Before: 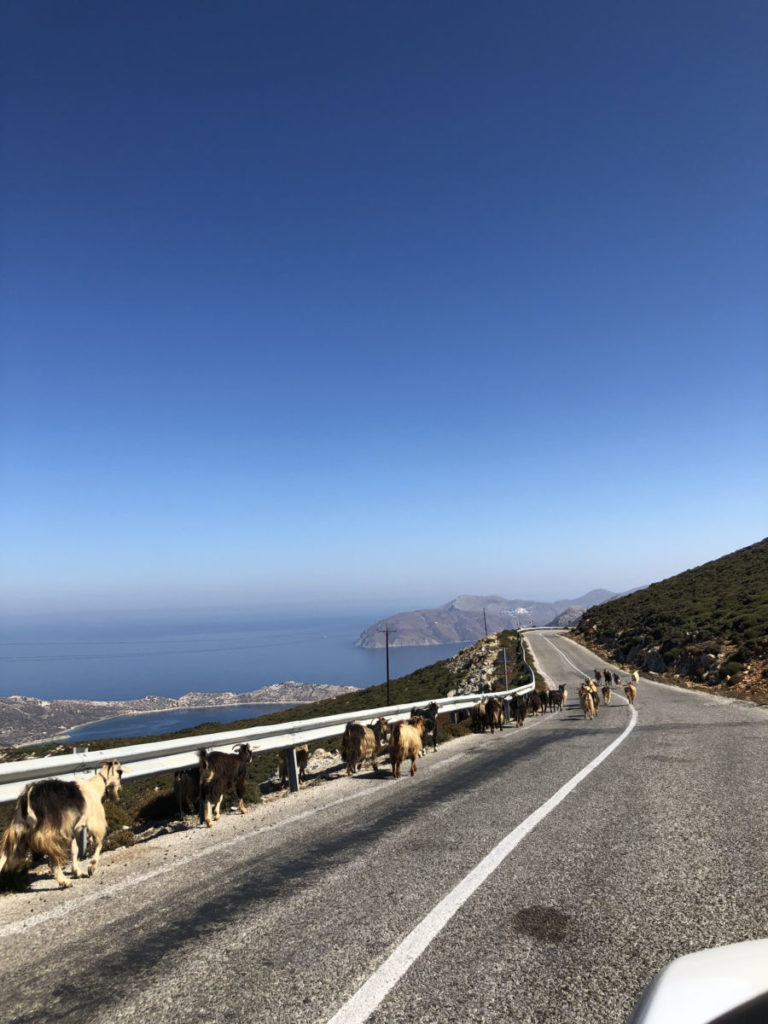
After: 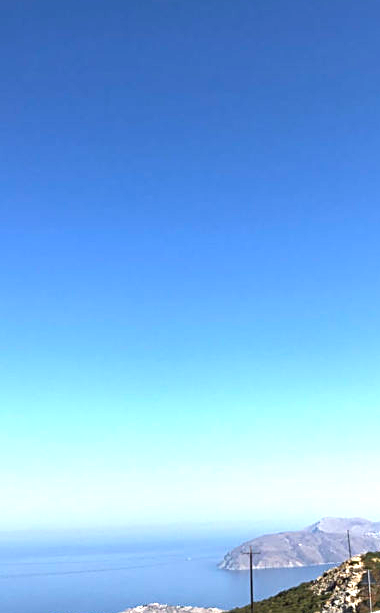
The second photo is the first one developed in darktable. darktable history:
exposure: black level correction 0, exposure 1.199 EV, compensate highlight preservation false
local contrast: mode bilateral grid, contrast 11, coarseness 25, detail 111%, midtone range 0.2
sharpen: on, module defaults
crop: left 17.805%, top 7.698%, right 32.59%, bottom 32.382%
